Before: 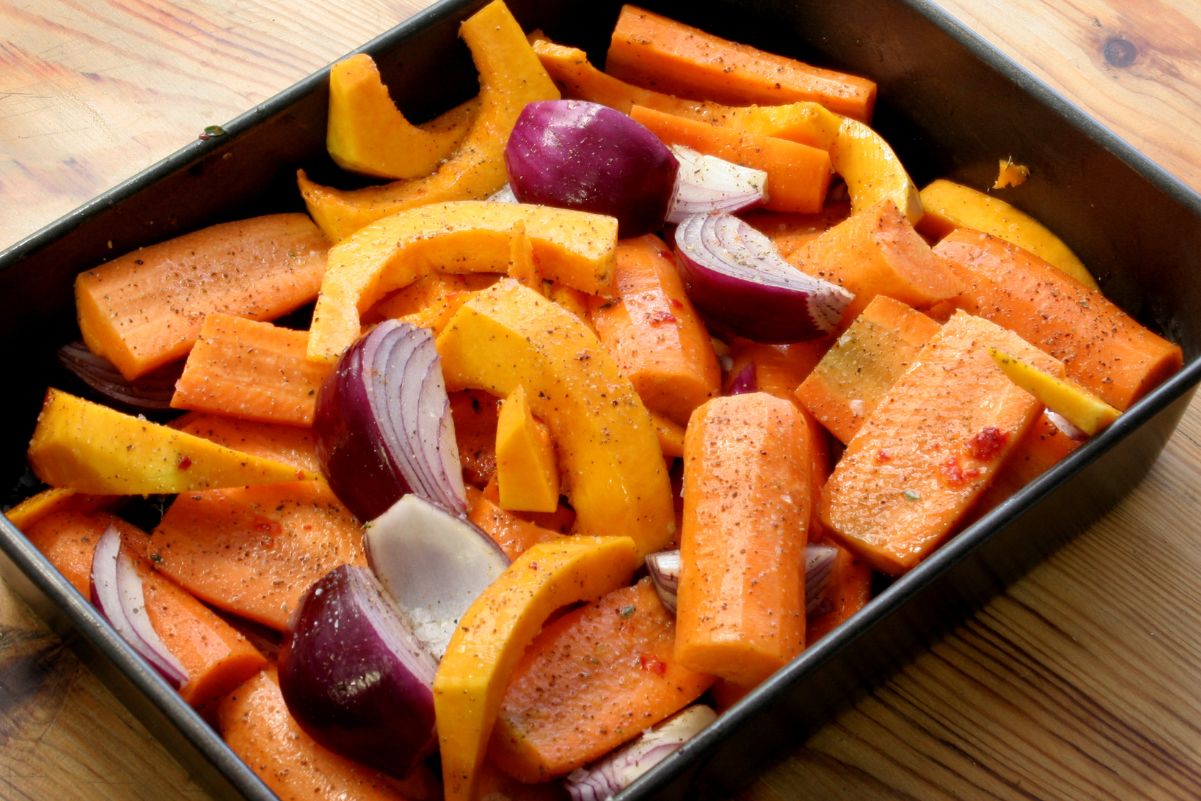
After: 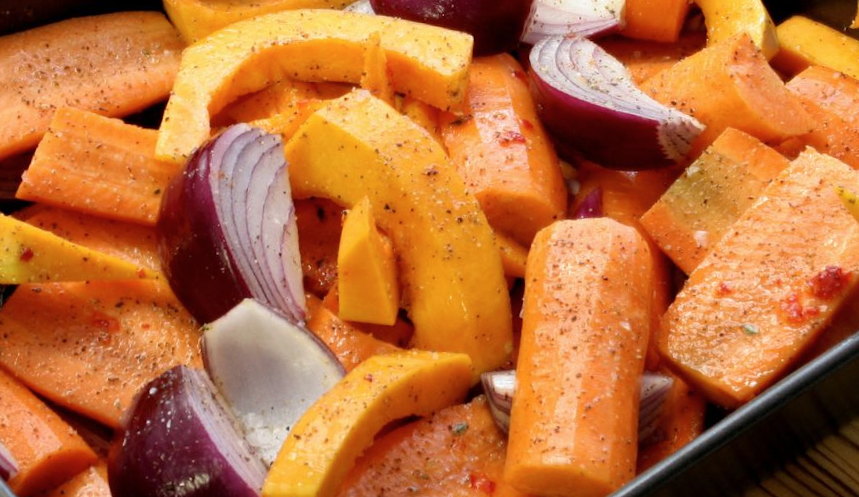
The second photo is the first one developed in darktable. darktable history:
crop and rotate: angle -3.37°, left 9.79%, top 20.73%, right 12.42%, bottom 11.82%
contrast brightness saturation: saturation -0.05
